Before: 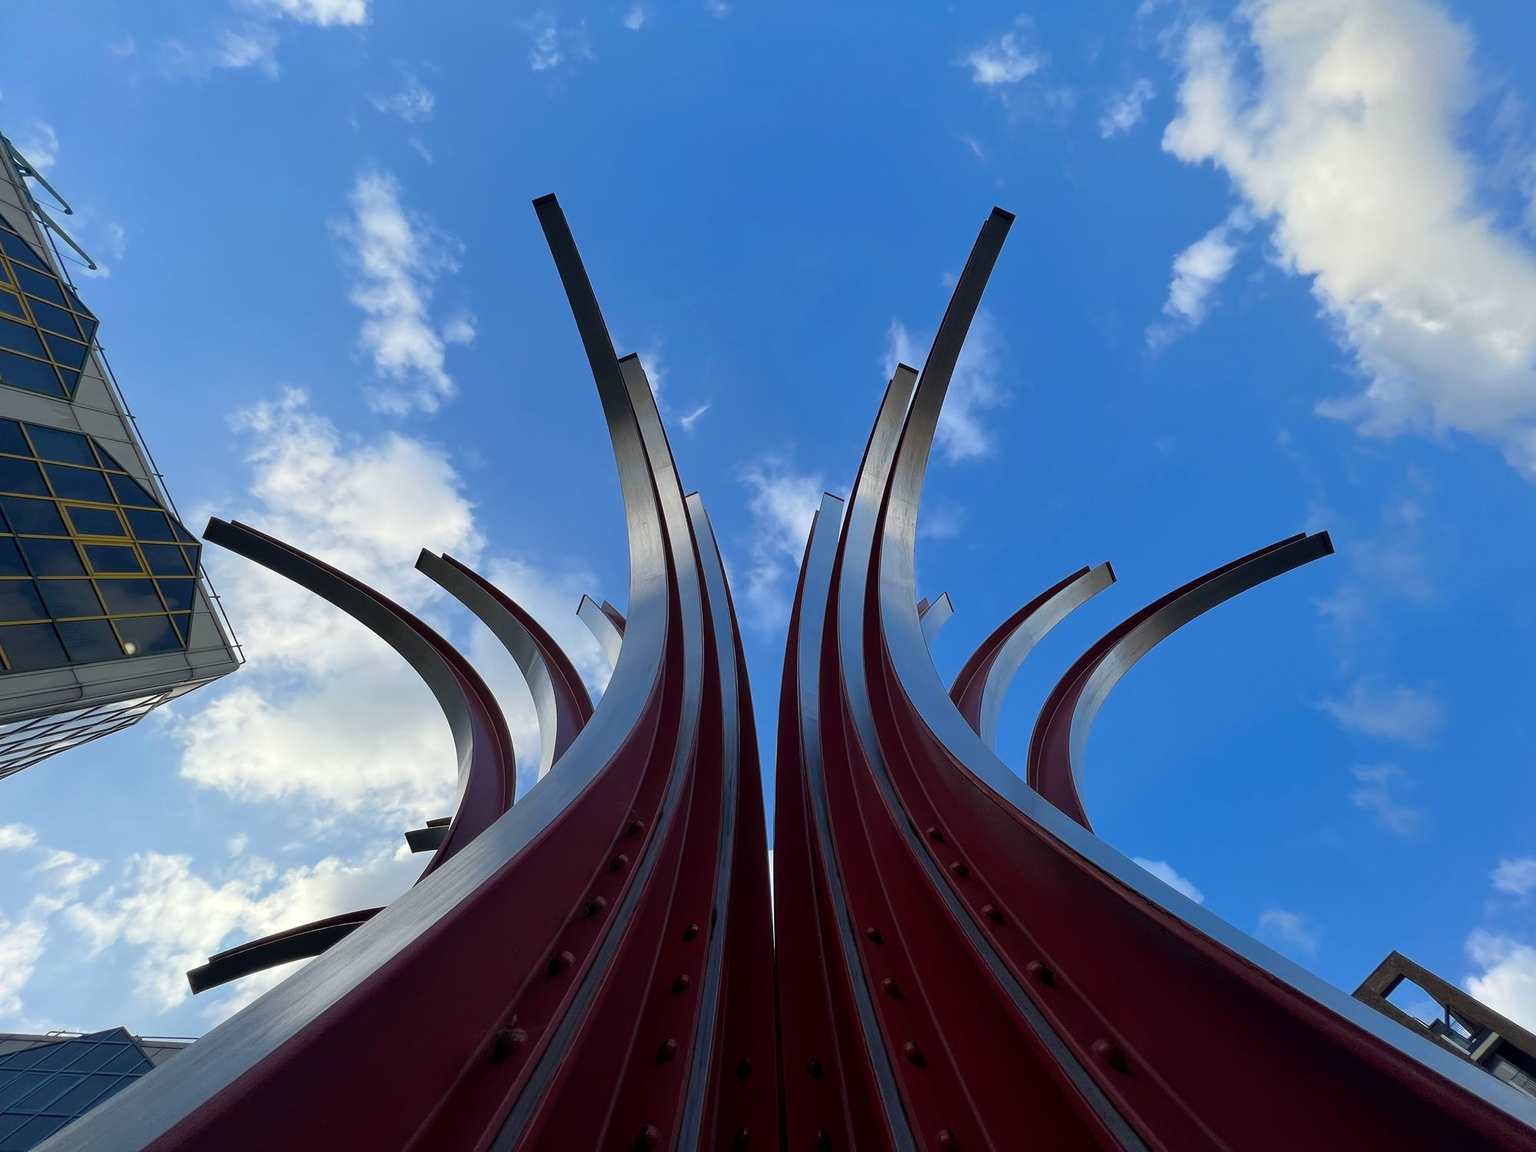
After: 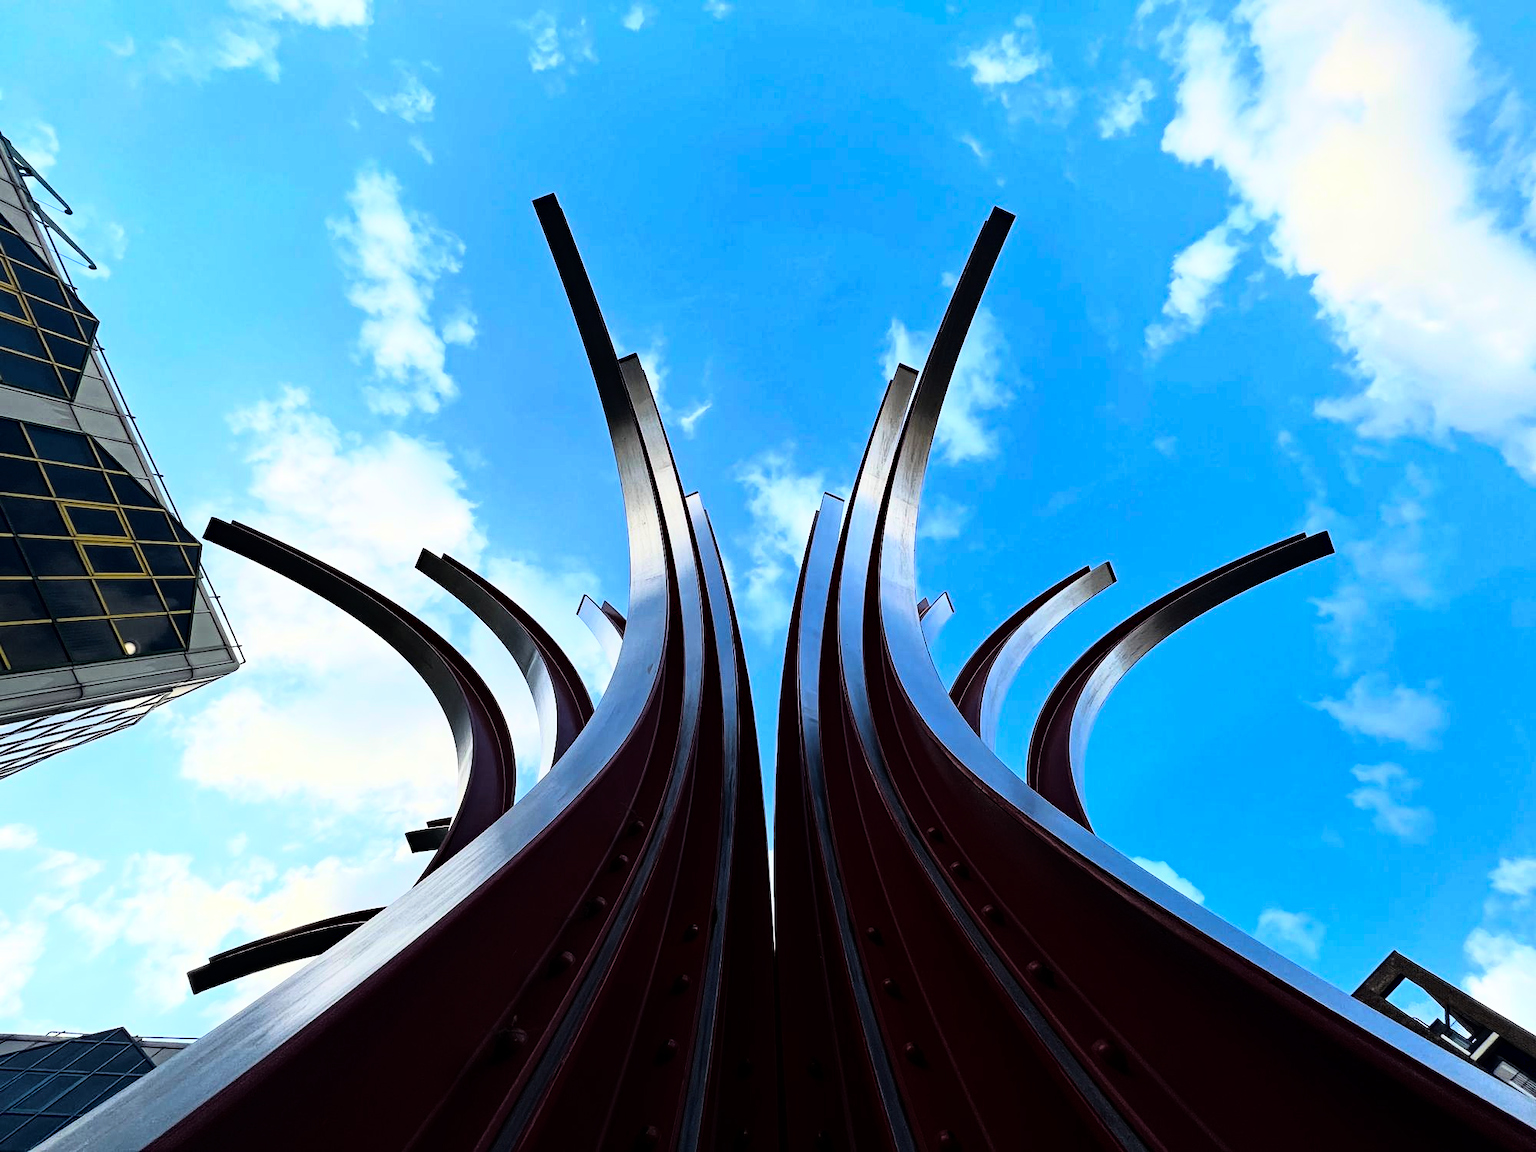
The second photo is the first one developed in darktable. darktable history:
rgb curve: curves: ch0 [(0, 0) (0.21, 0.15) (0.24, 0.21) (0.5, 0.75) (0.75, 0.96) (0.89, 0.99) (1, 1)]; ch1 [(0, 0.02) (0.21, 0.13) (0.25, 0.2) (0.5, 0.67) (0.75, 0.9) (0.89, 0.97) (1, 1)]; ch2 [(0, 0.02) (0.21, 0.13) (0.25, 0.2) (0.5, 0.67) (0.75, 0.9) (0.89, 0.97) (1, 1)], compensate middle gray true
haze removal: strength 0.29, distance 0.25, compatibility mode true, adaptive false
